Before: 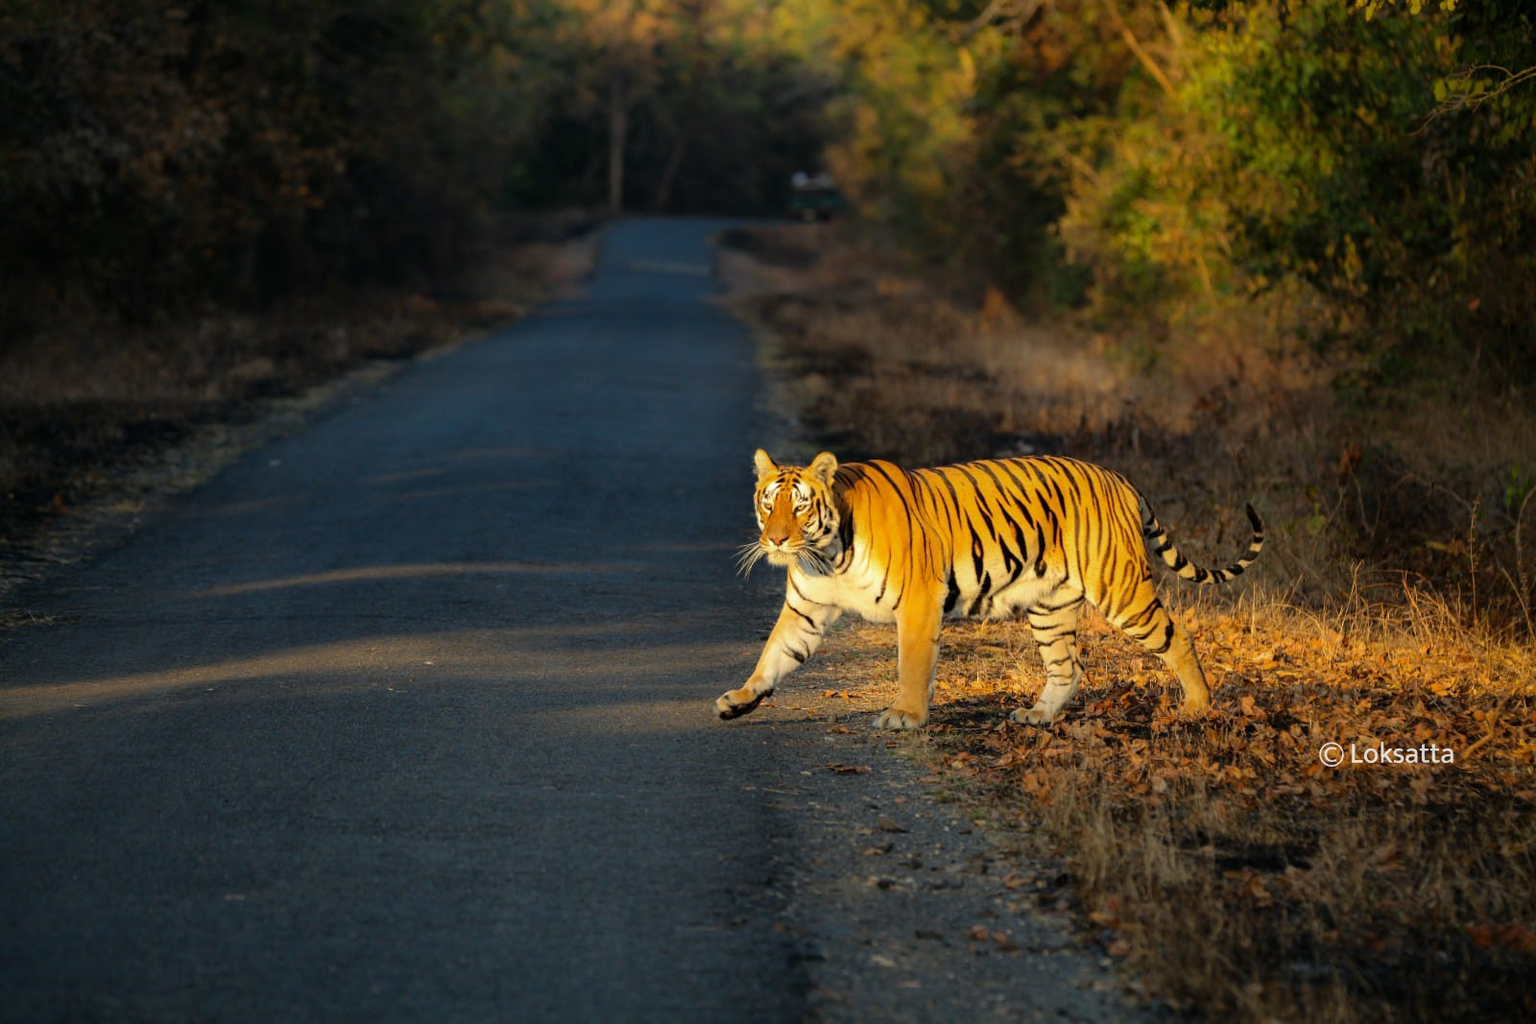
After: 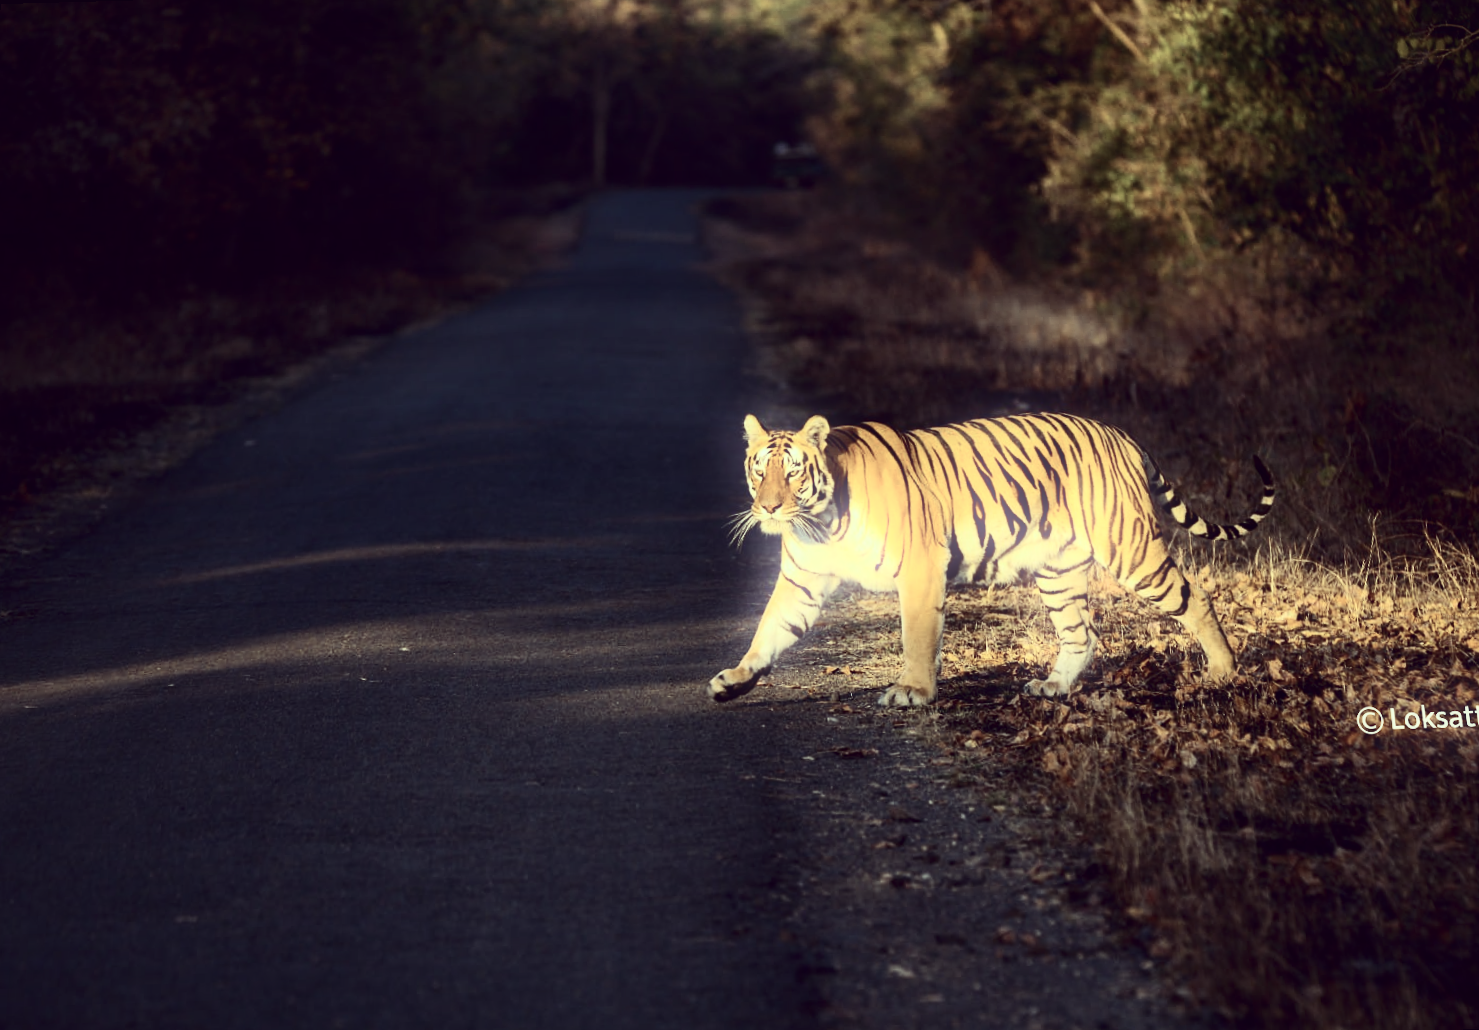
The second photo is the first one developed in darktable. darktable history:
crop: top 0.05%, bottom 0.098%
color correction: highlights a* -20.17, highlights b* 20.27, shadows a* 20.03, shadows b* -20.46, saturation 0.43
contrast brightness saturation: contrast 0.4, brightness 0.05, saturation 0.25
rotate and perspective: rotation -1.68°, lens shift (vertical) -0.146, crop left 0.049, crop right 0.912, crop top 0.032, crop bottom 0.96
bloom: size 5%, threshold 95%, strength 15%
